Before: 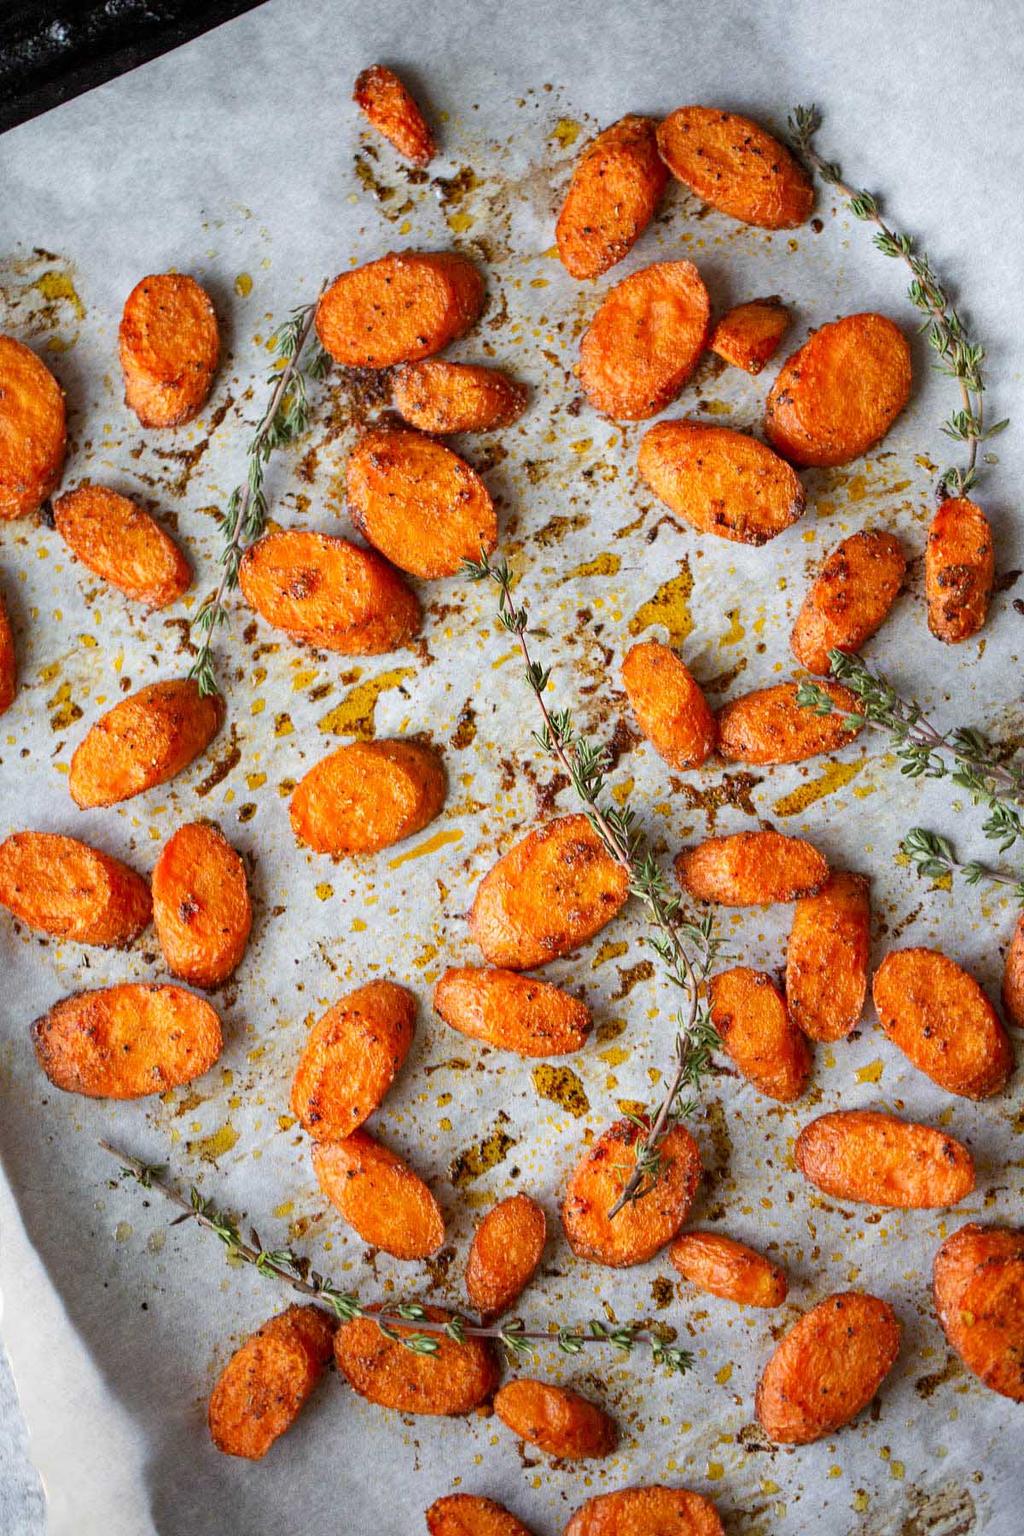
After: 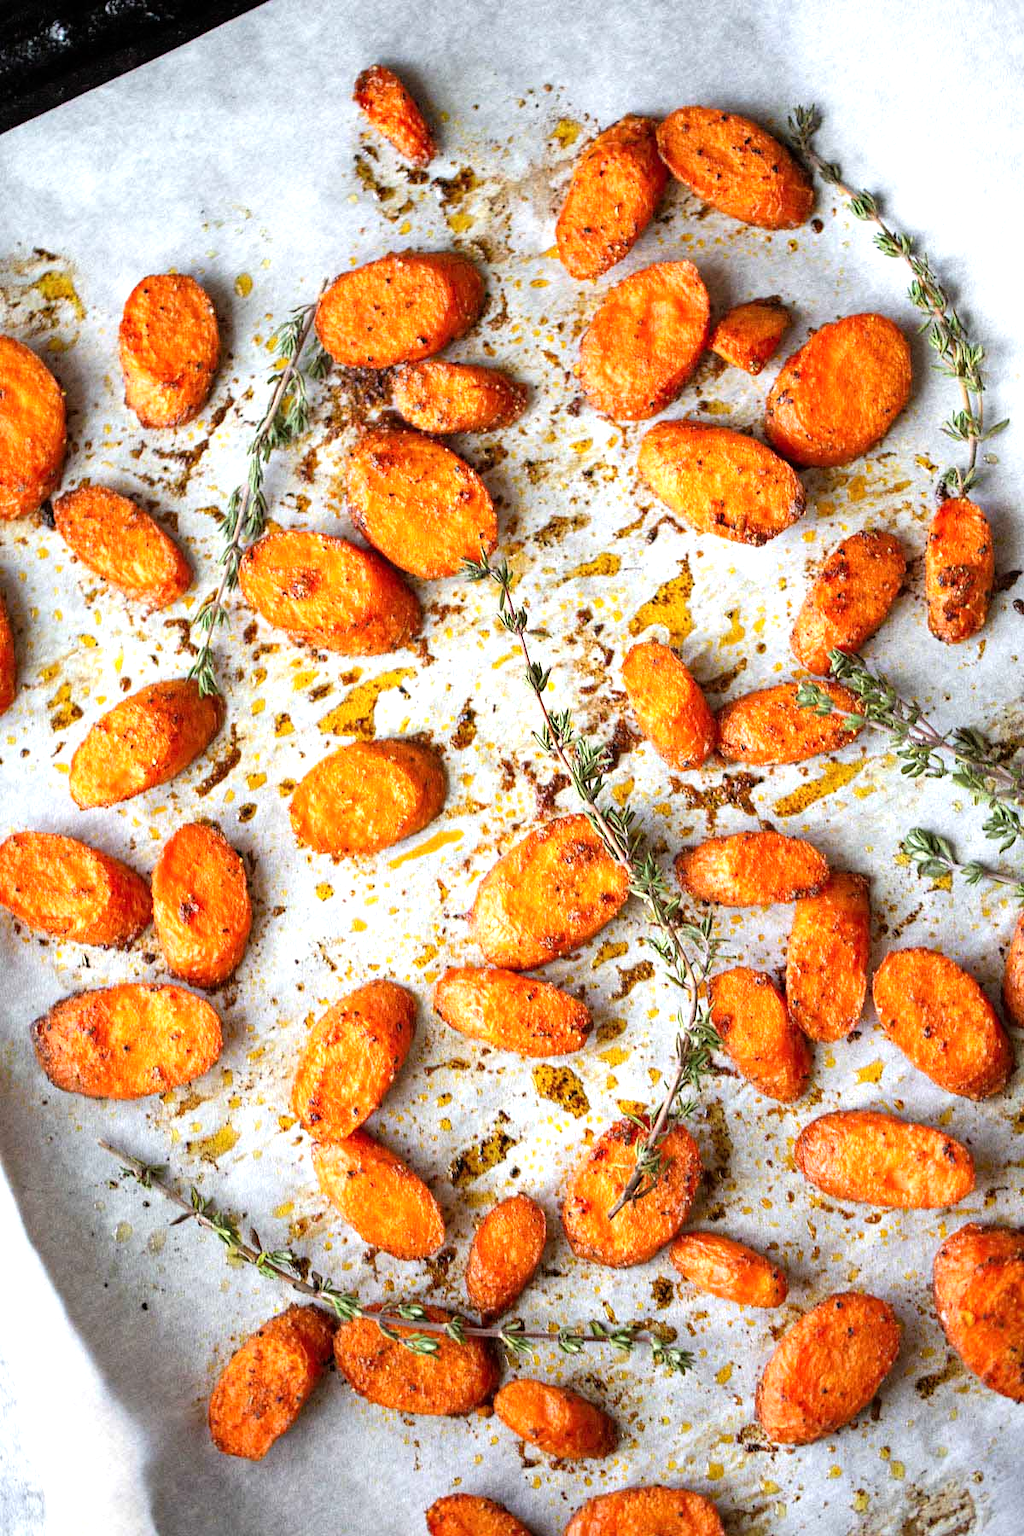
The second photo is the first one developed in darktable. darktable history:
tone equalizer: -8 EV -0.757 EV, -7 EV -0.68 EV, -6 EV -0.604 EV, -5 EV -0.365 EV, -3 EV 0.374 EV, -2 EV 0.6 EV, -1 EV 0.699 EV, +0 EV 0.732 EV
